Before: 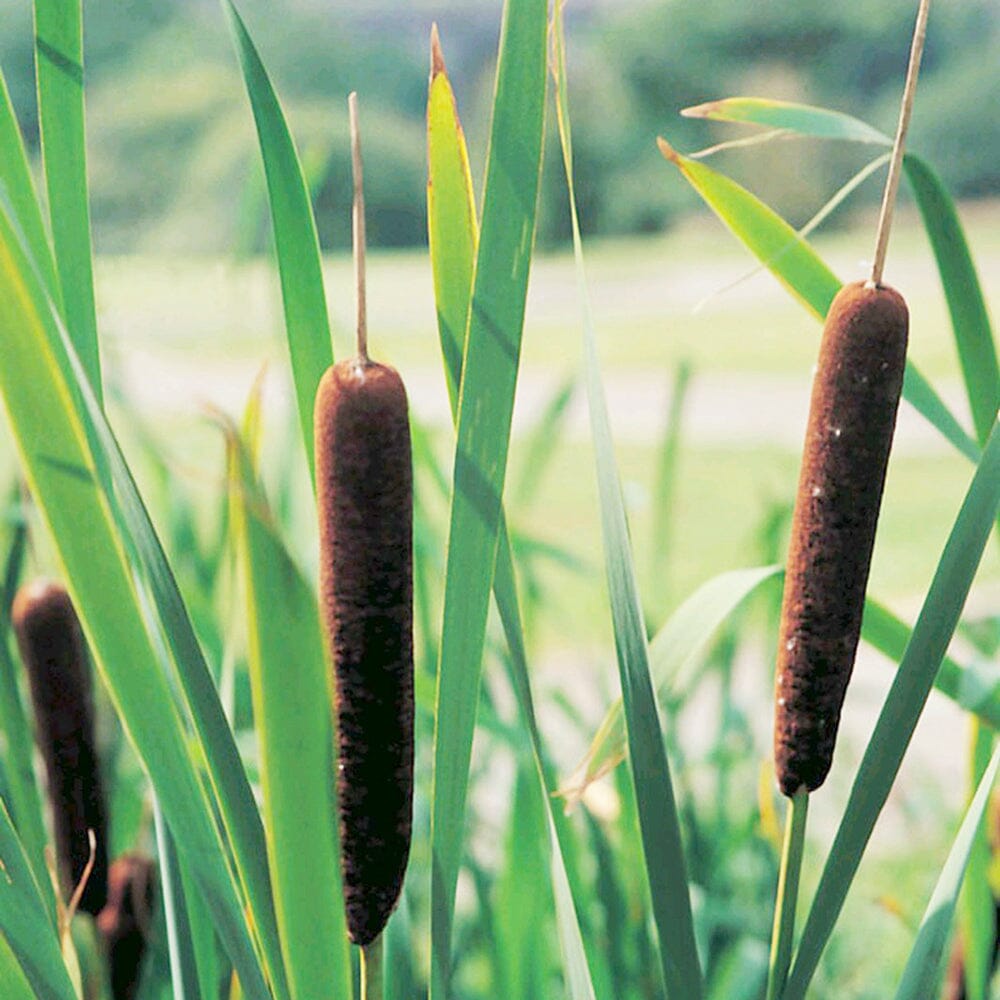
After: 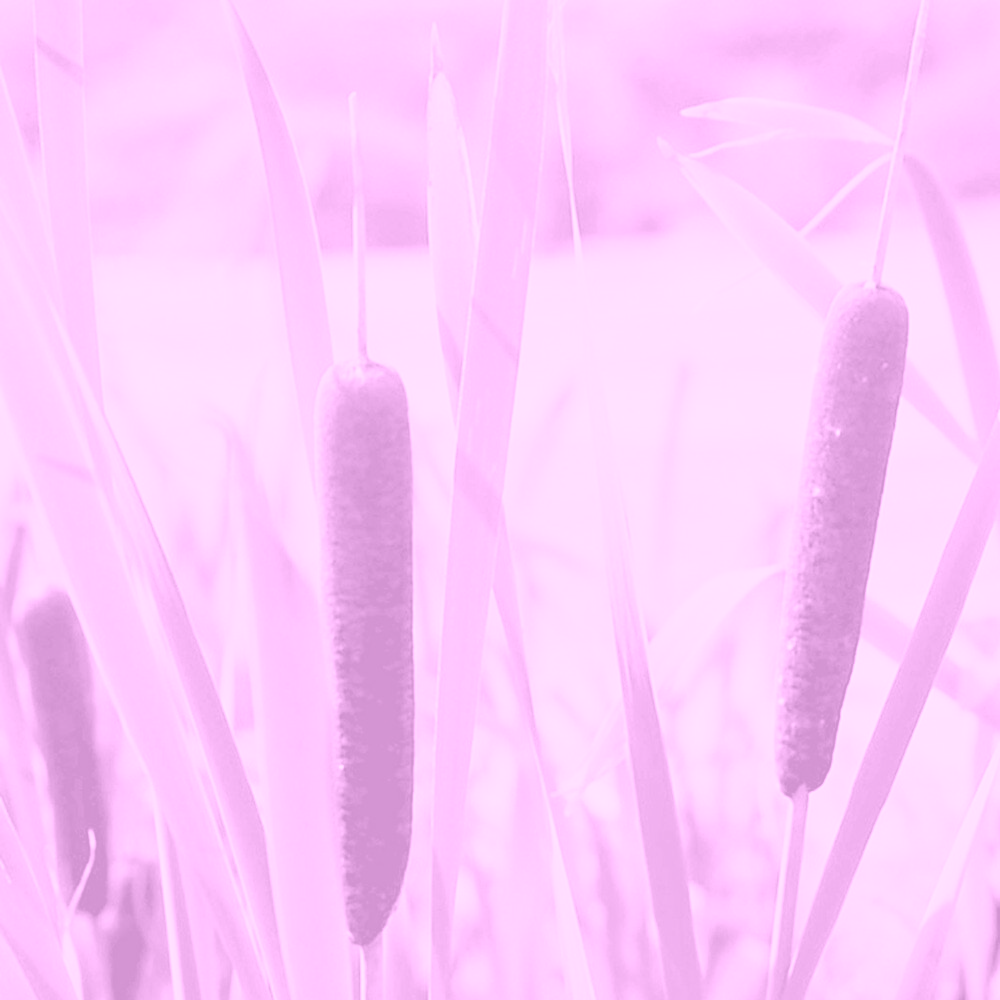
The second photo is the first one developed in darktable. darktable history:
colorize: hue 331.2°, saturation 75%, source mix 30.28%, lightness 70.52%, version 1
white balance: red 0.978, blue 0.999
contrast brightness saturation: contrast 0.1, brightness 0.03, saturation 0.09
